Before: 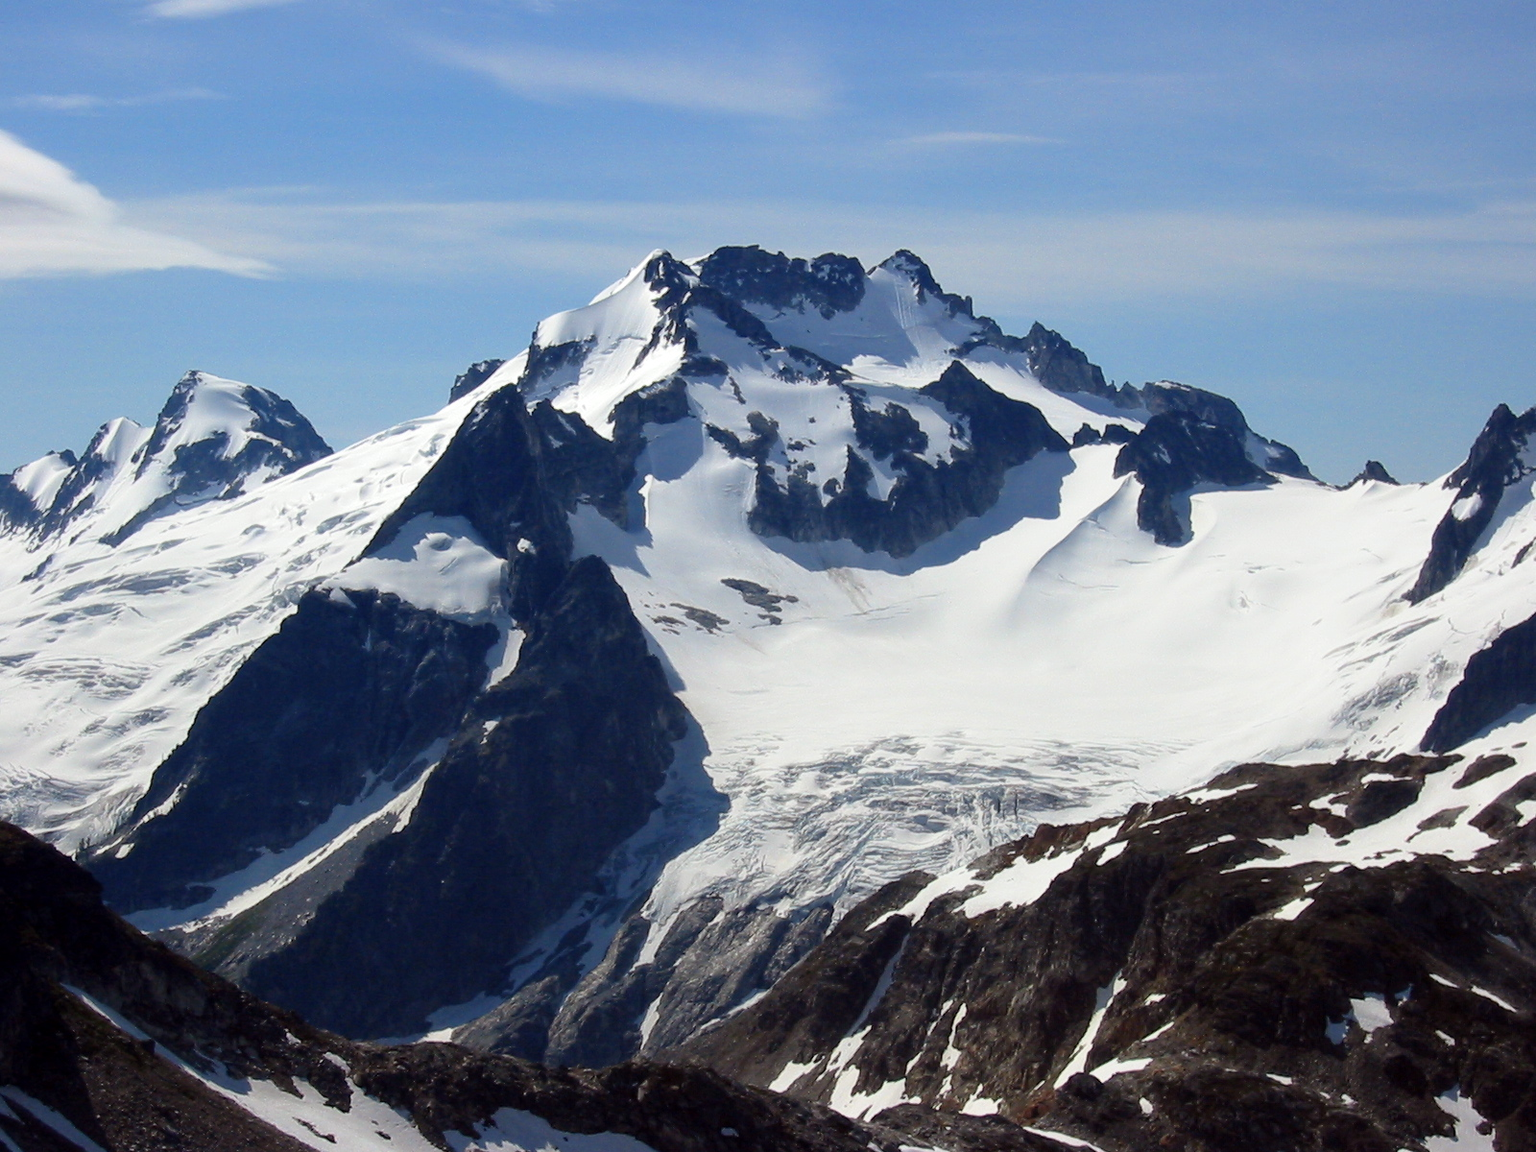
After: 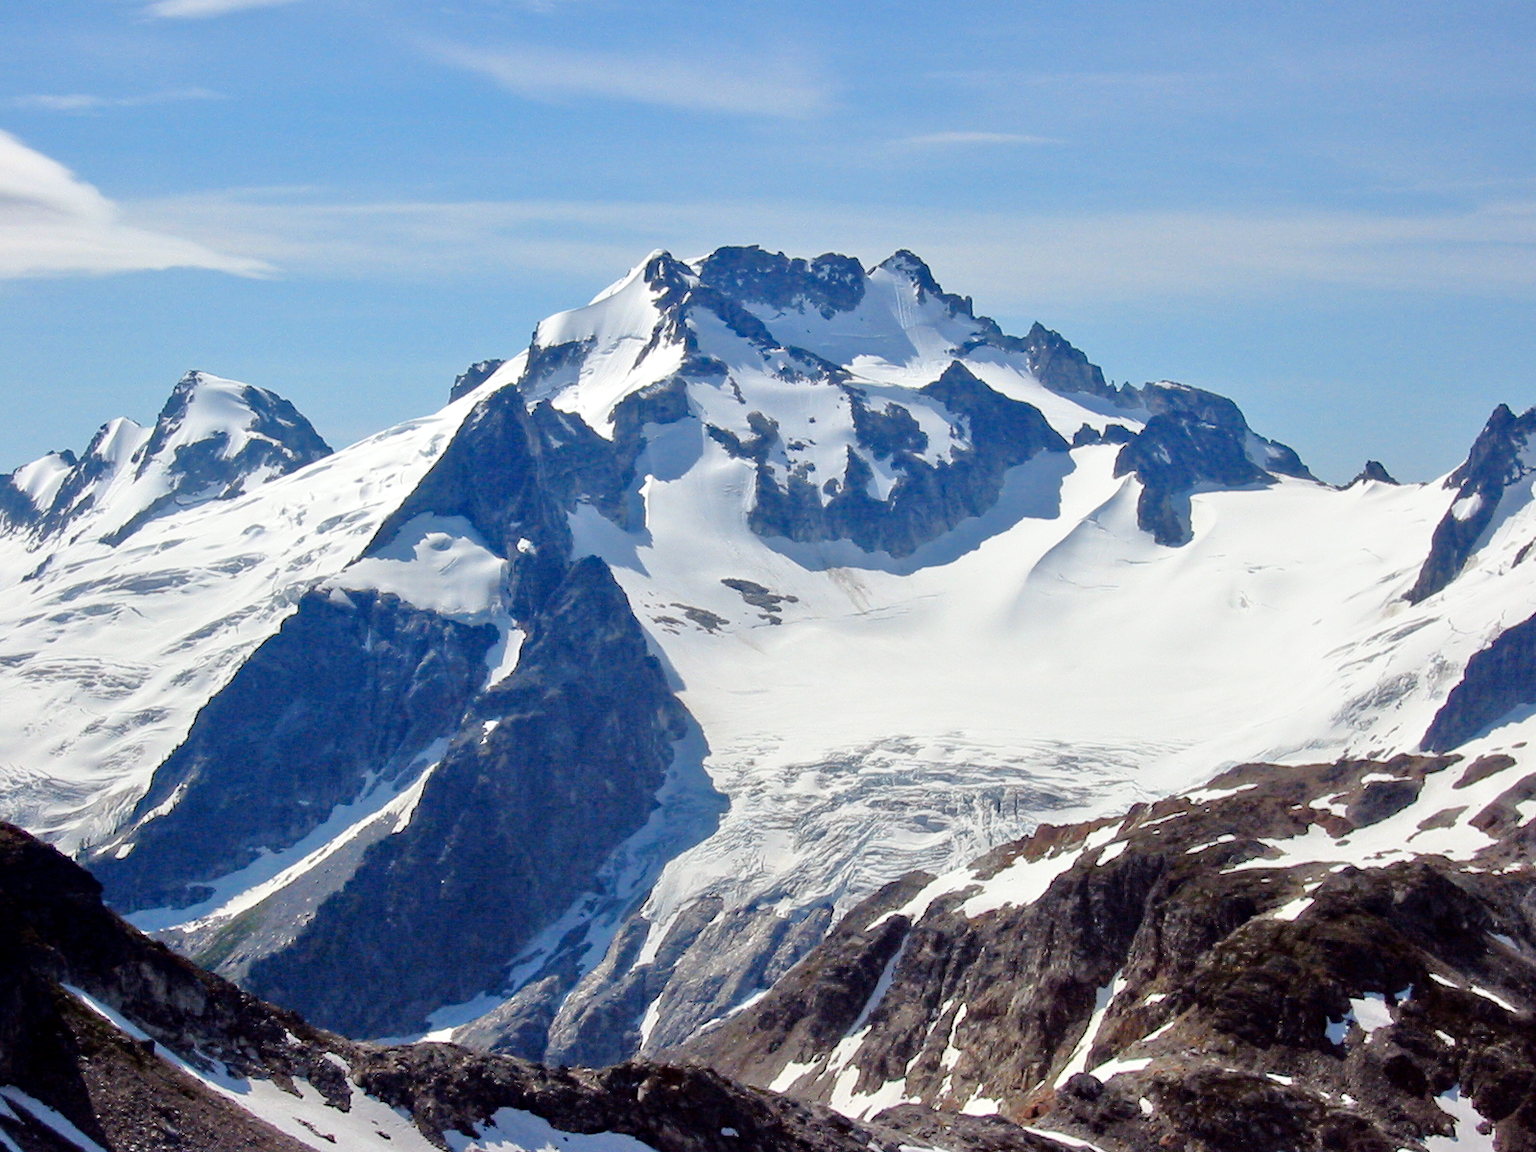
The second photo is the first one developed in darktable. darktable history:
tone equalizer: -7 EV 0.15 EV, -6 EV 0.6 EV, -5 EV 1.15 EV, -4 EV 1.33 EV, -3 EV 1.15 EV, -2 EV 0.6 EV, -1 EV 0.15 EV, mask exposure compensation -0.5 EV
haze removal: compatibility mode true, adaptive false
